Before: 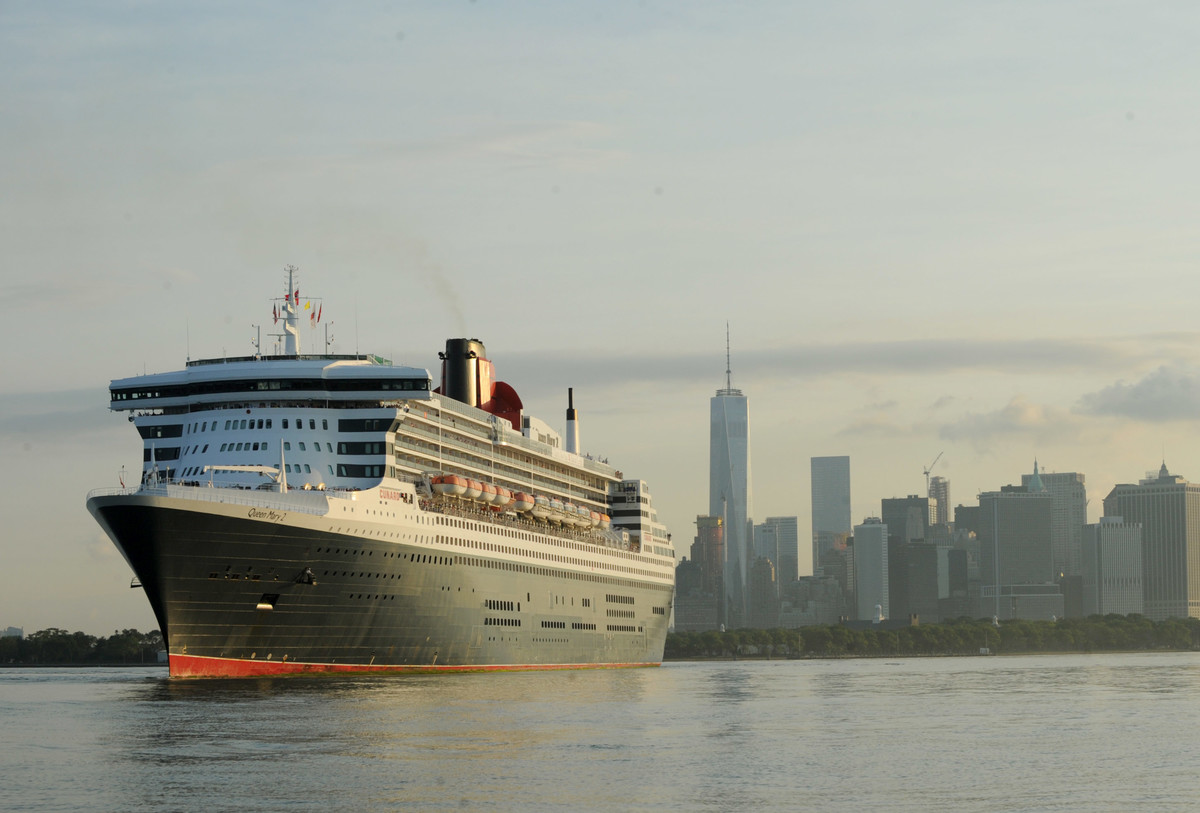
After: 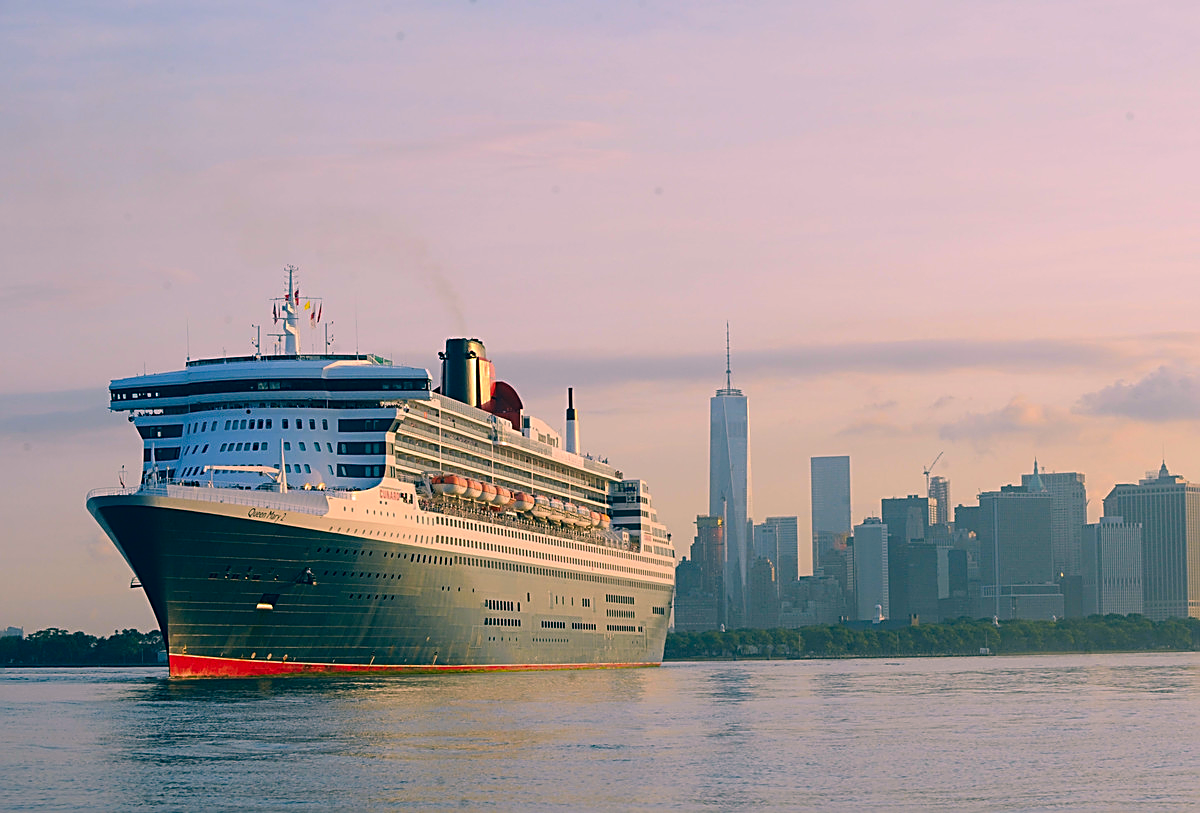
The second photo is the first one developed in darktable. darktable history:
sharpen: amount 0.901
color correction: highlights a* 17.03, highlights b* 0.205, shadows a* -15.38, shadows b* -14.56, saturation 1.5
